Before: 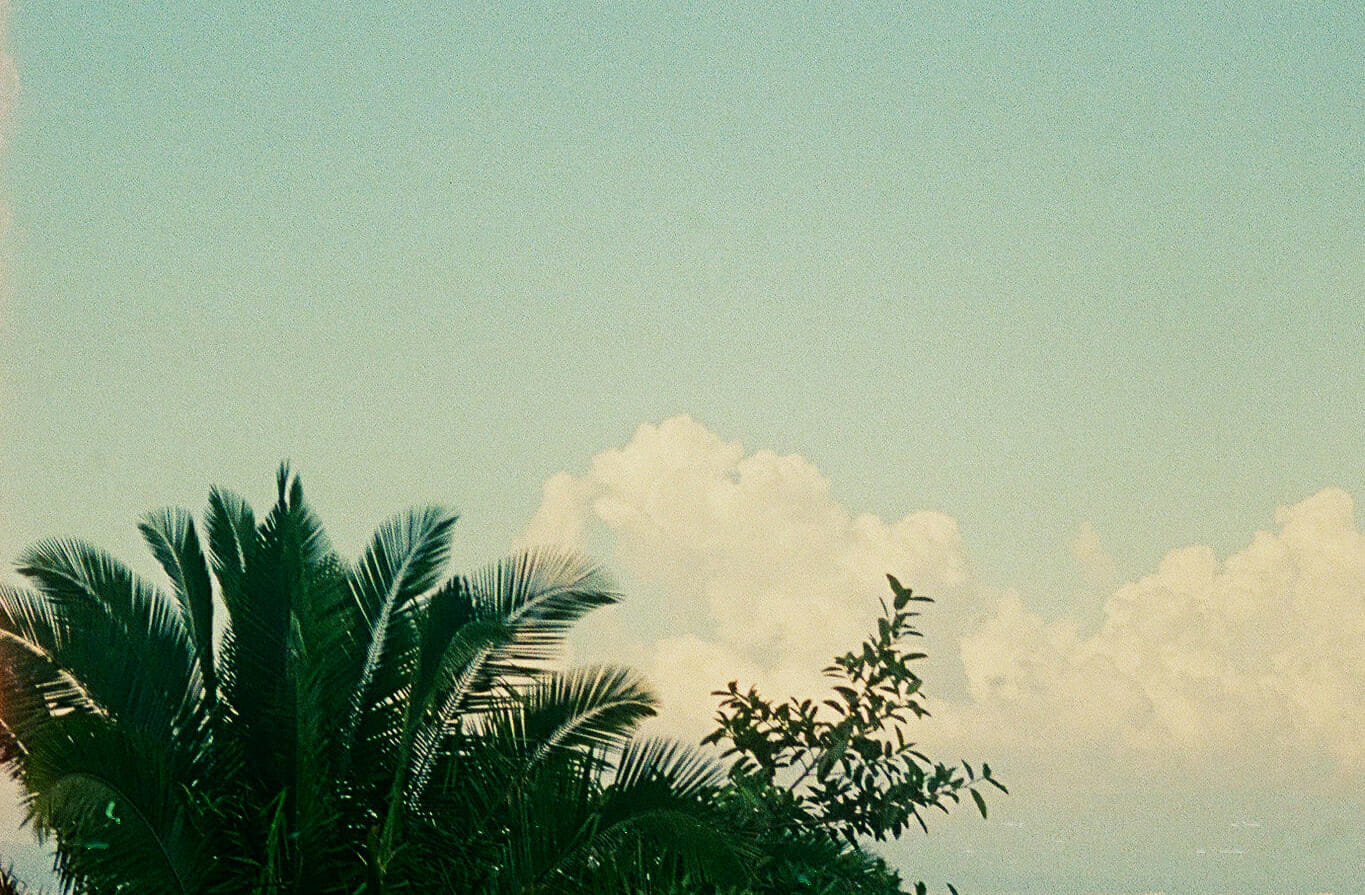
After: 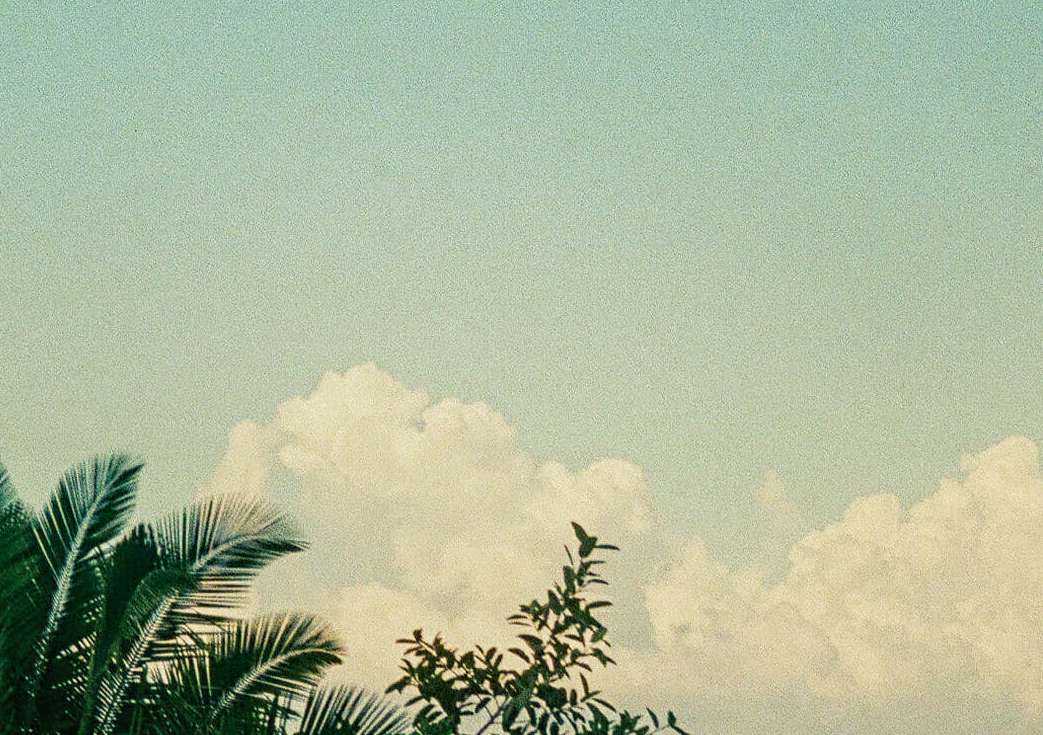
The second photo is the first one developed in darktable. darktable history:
crop: left 23.095%, top 5.827%, bottom 11.854%
local contrast: detail 130%
